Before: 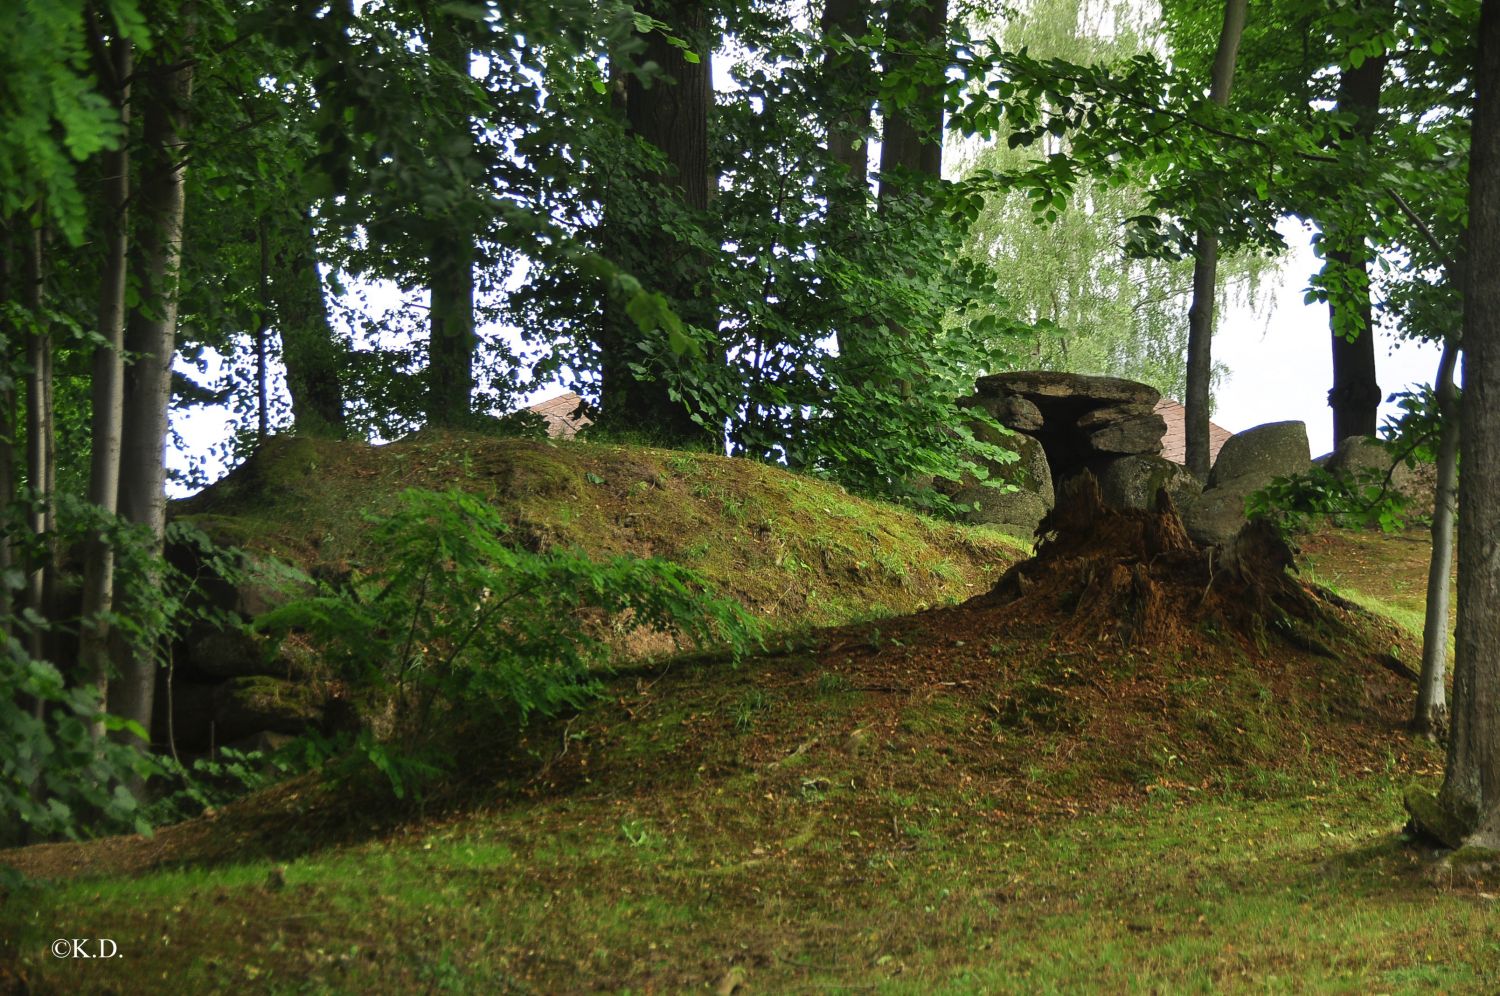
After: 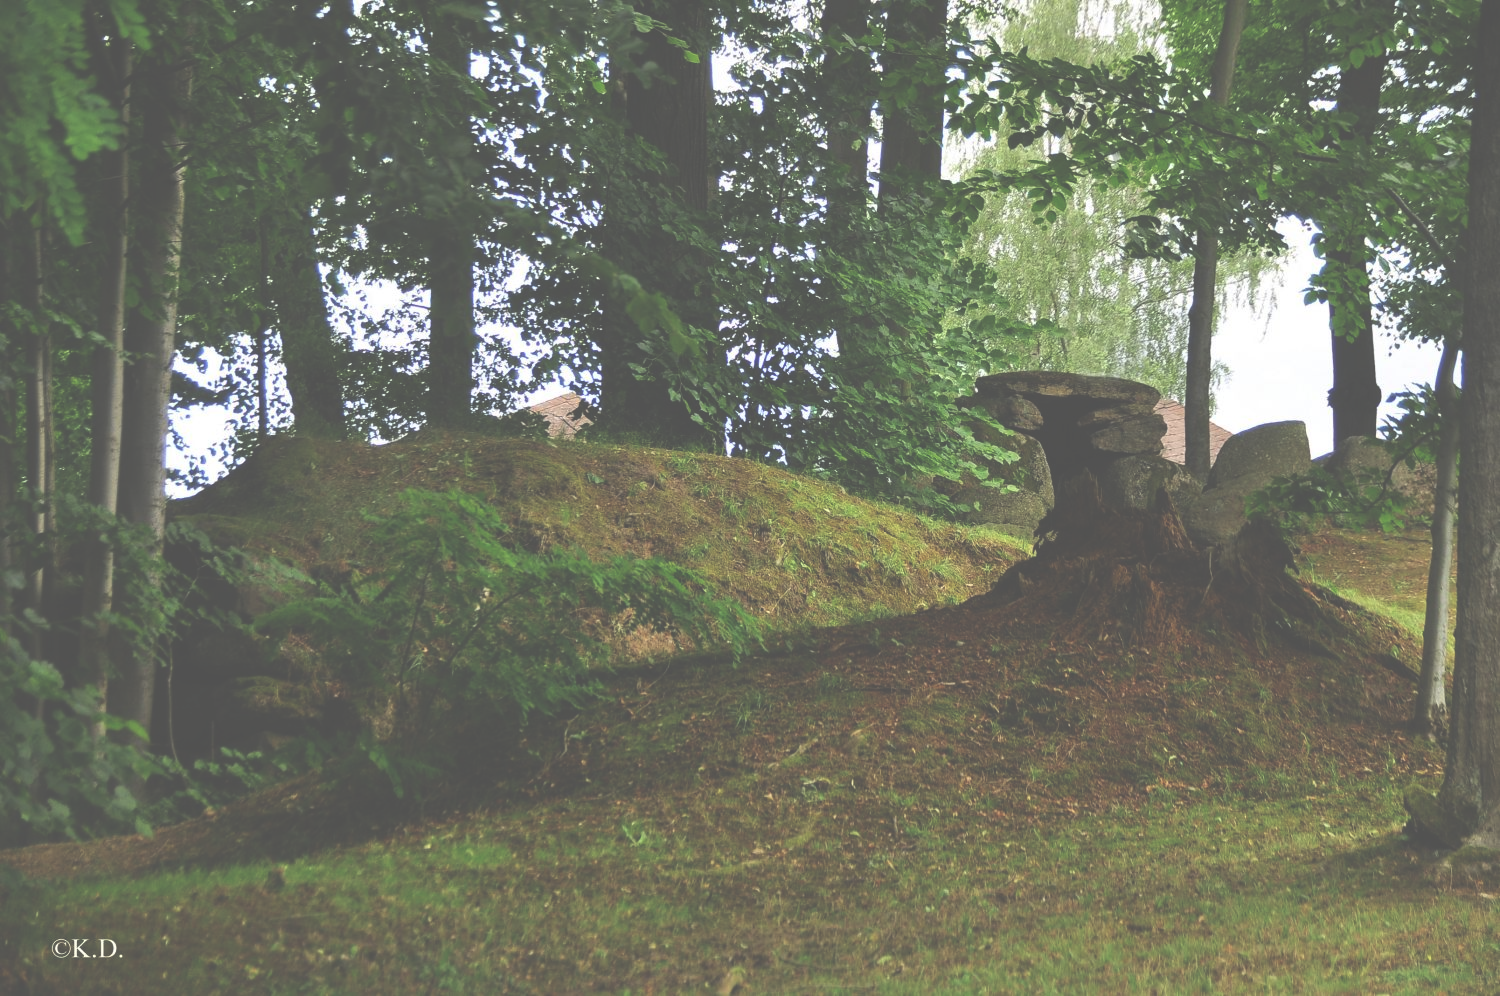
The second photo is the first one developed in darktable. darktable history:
exposure: black level correction -0.086, compensate exposure bias true, compensate highlight preservation false
